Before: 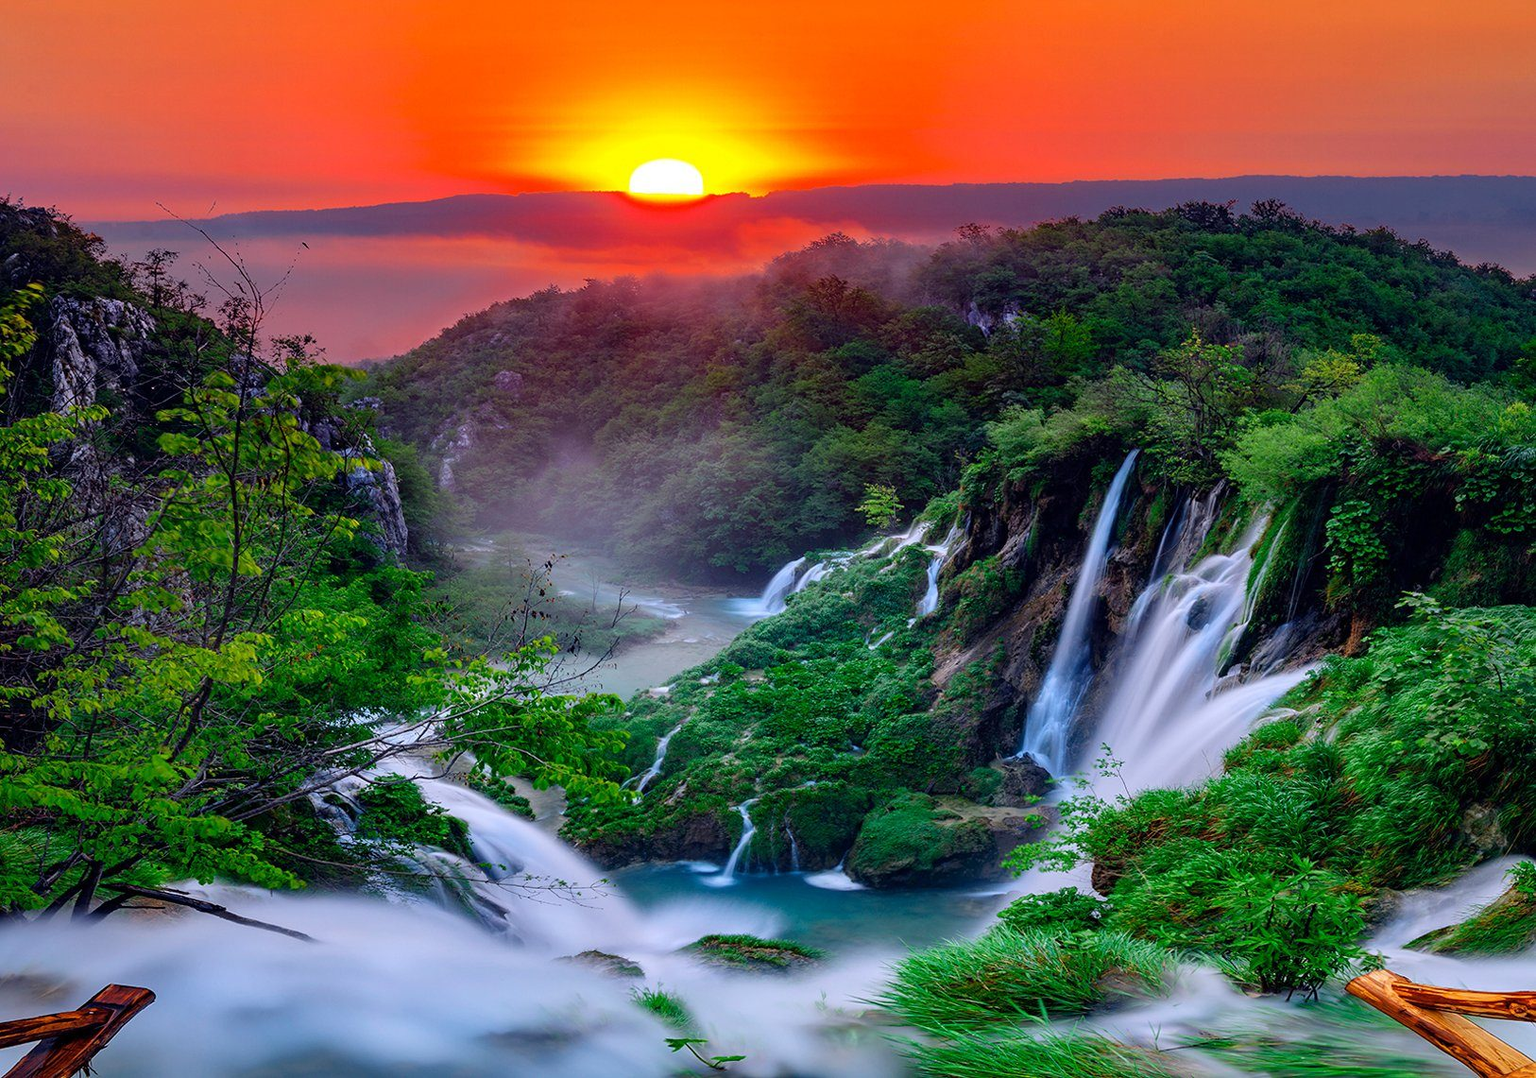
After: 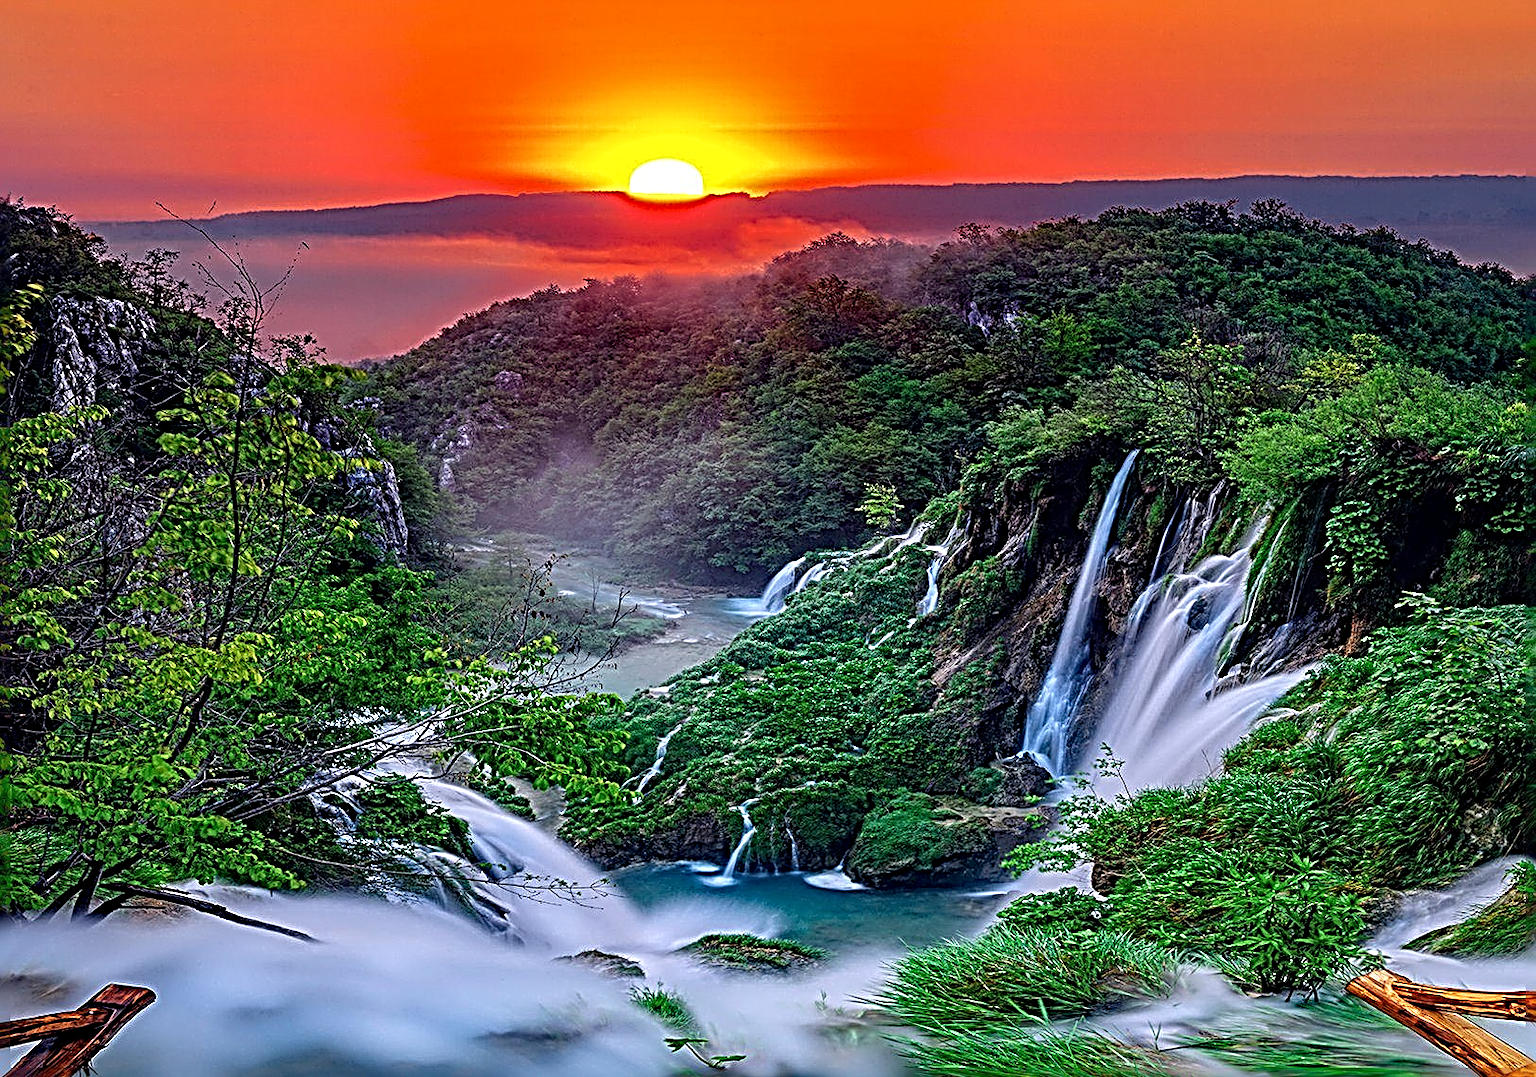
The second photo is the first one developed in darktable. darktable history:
sharpen: radius 4.042, amount 1.995
local contrast: on, module defaults
